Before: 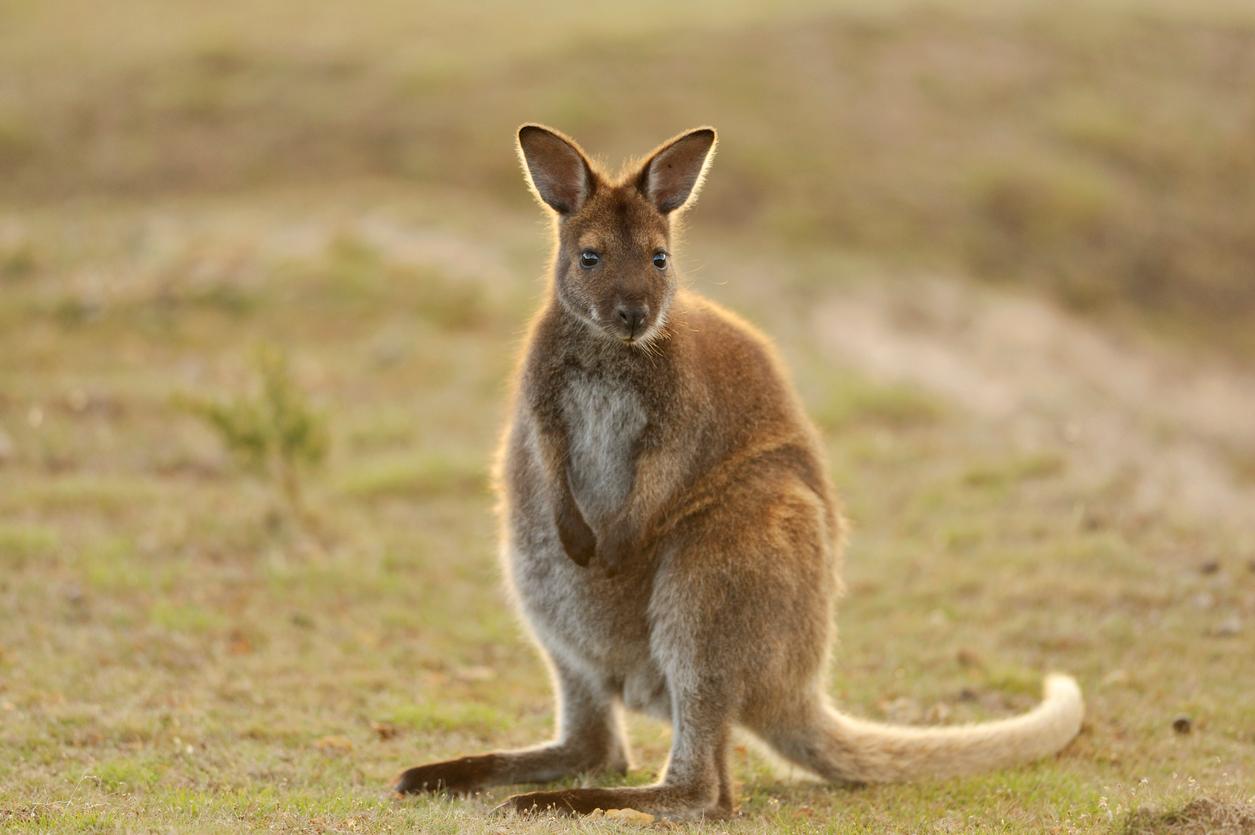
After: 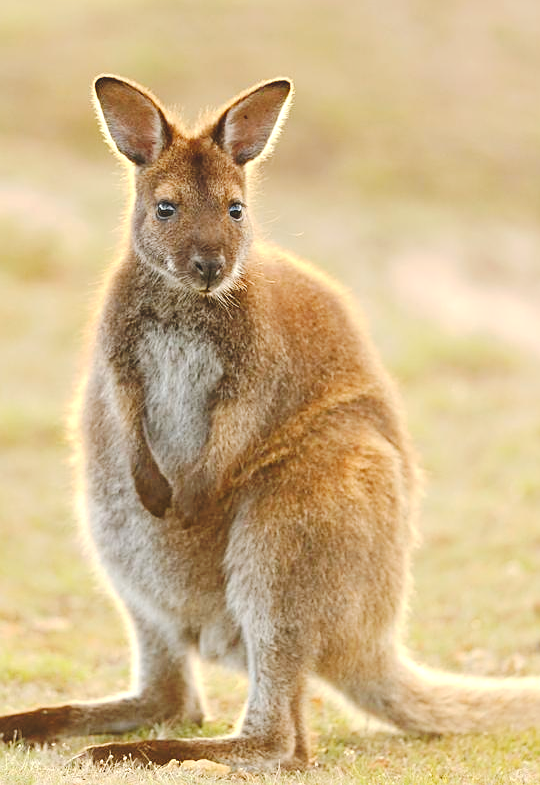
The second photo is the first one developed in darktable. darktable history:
local contrast: highlights 67%, shadows 68%, detail 82%, midtone range 0.331
sharpen: on, module defaults
crop: left 33.858%, top 5.964%, right 23.068%
tone equalizer: -8 EV 0.001 EV, -7 EV -0.002 EV, -6 EV 0.002 EV, -5 EV -0.037 EV, -4 EV -0.125 EV, -3 EV -0.192 EV, -2 EV 0.216 EV, -1 EV 0.703 EV, +0 EV 0.499 EV, smoothing diameter 24.93%, edges refinement/feathering 5.9, preserve details guided filter
tone curve: curves: ch0 [(0, 0) (0.003, 0.02) (0.011, 0.023) (0.025, 0.028) (0.044, 0.045) (0.069, 0.063) (0.1, 0.09) (0.136, 0.122) (0.177, 0.166) (0.224, 0.223) (0.277, 0.297) (0.335, 0.384) (0.399, 0.461) (0.468, 0.549) (0.543, 0.632) (0.623, 0.705) (0.709, 0.772) (0.801, 0.844) (0.898, 0.91) (1, 1)], preserve colors none
